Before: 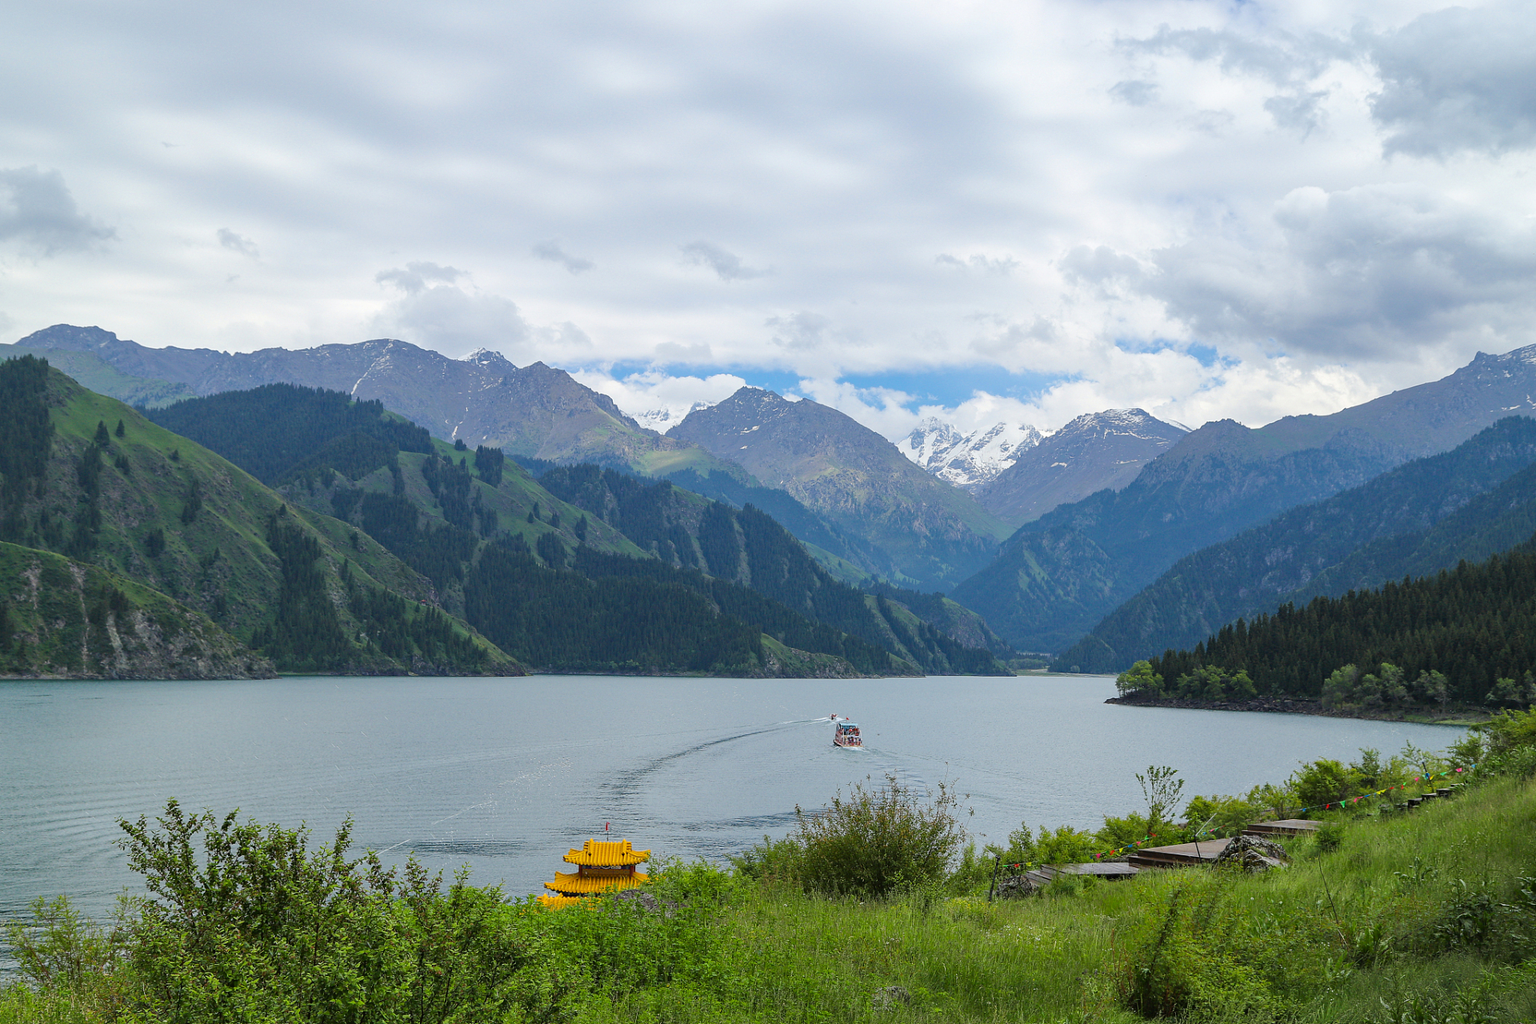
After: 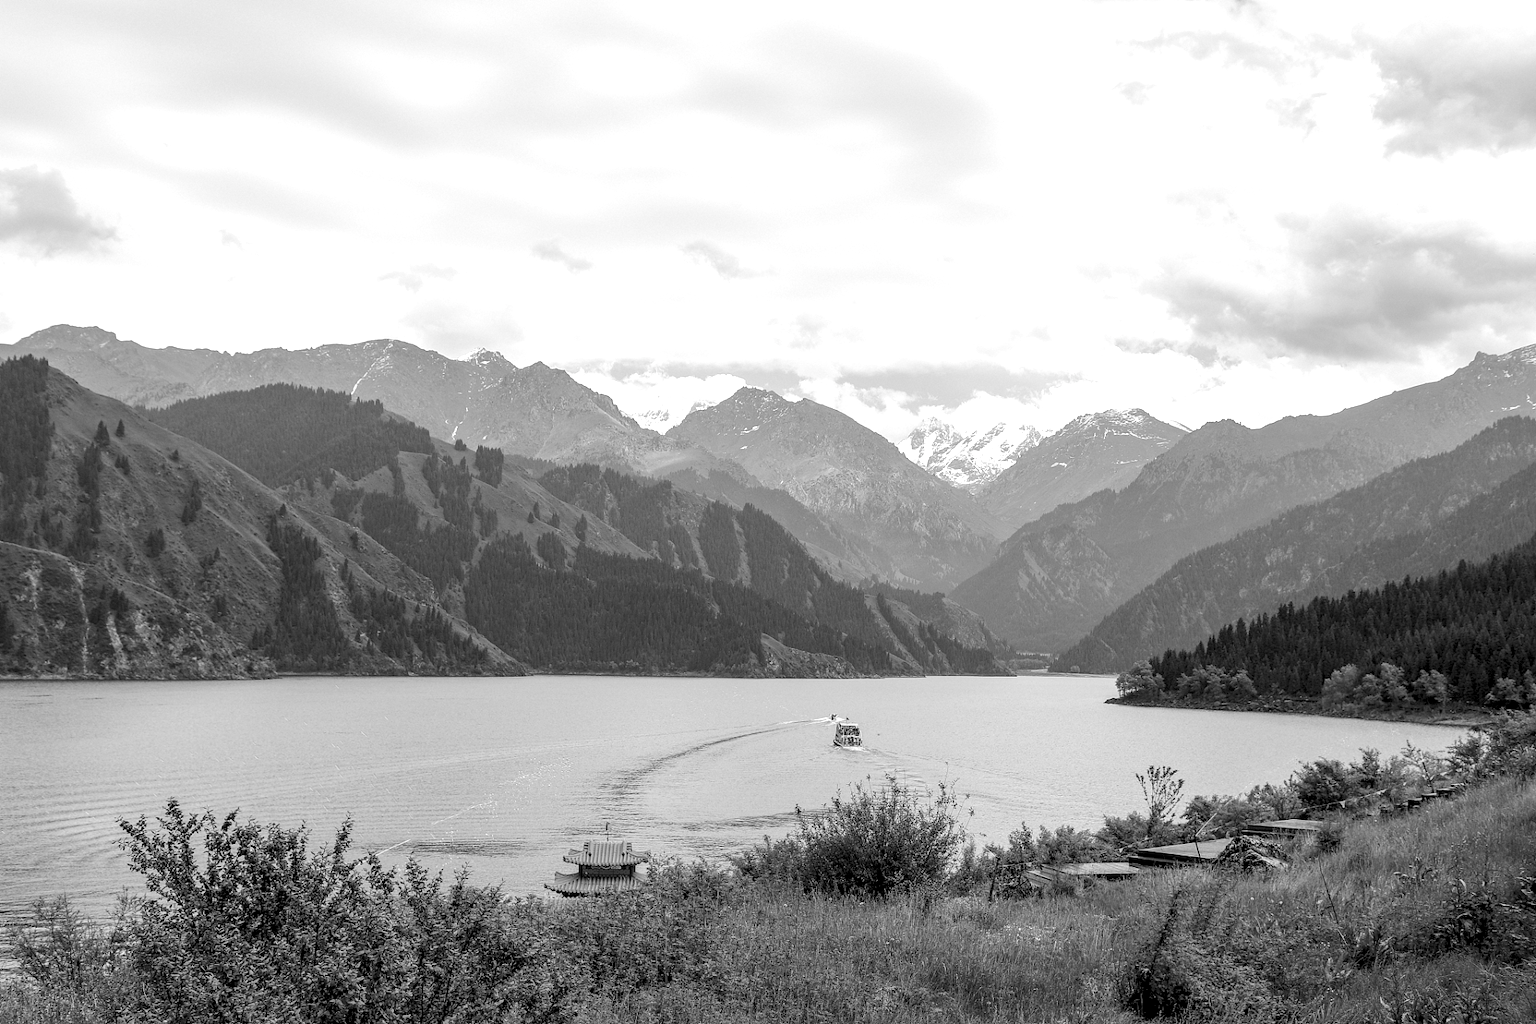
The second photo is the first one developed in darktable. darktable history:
levels: levels [0.036, 0.364, 0.827]
base curve: curves: ch0 [(0, 0) (0.283, 0.295) (1, 1)]
color calibration: output gray [0.18, 0.41, 0.41, 0], illuminant as shot in camera, x 0.358, y 0.373, temperature 4628.91 K, saturation algorithm version 1 (2020)
contrast brightness saturation: brightness -0.205, saturation 0.08
local contrast: on, module defaults
color balance rgb: perceptual saturation grading › global saturation 37.209%, perceptual saturation grading › shadows 34.774%
